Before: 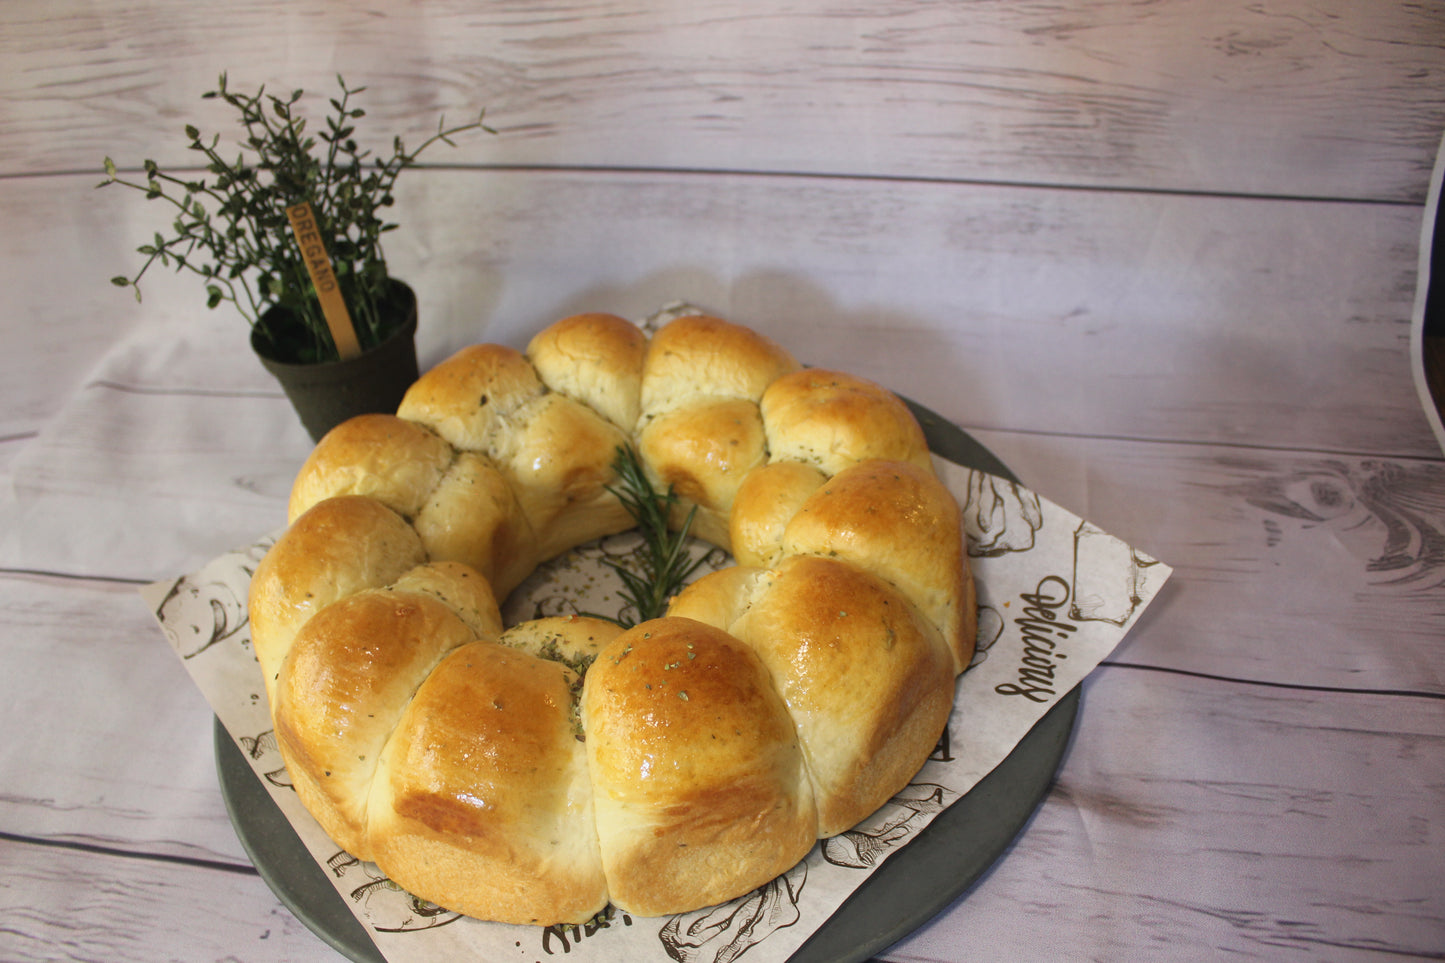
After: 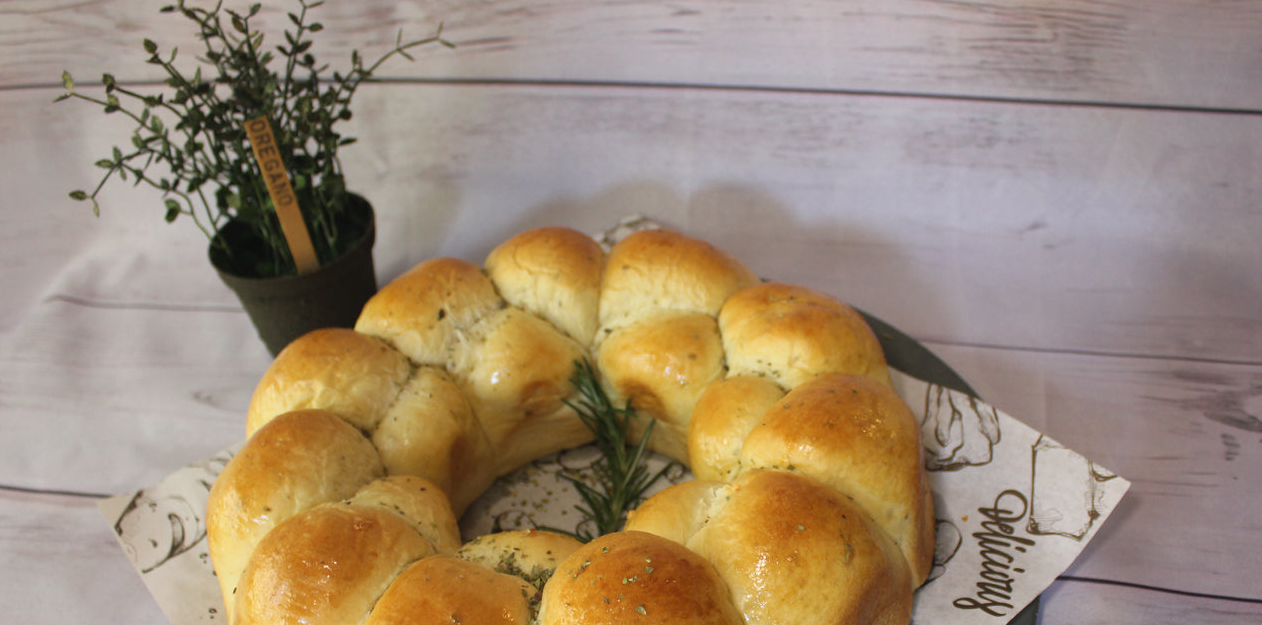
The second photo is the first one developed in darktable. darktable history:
crop: left 2.948%, top 8.989%, right 9.667%, bottom 26.074%
